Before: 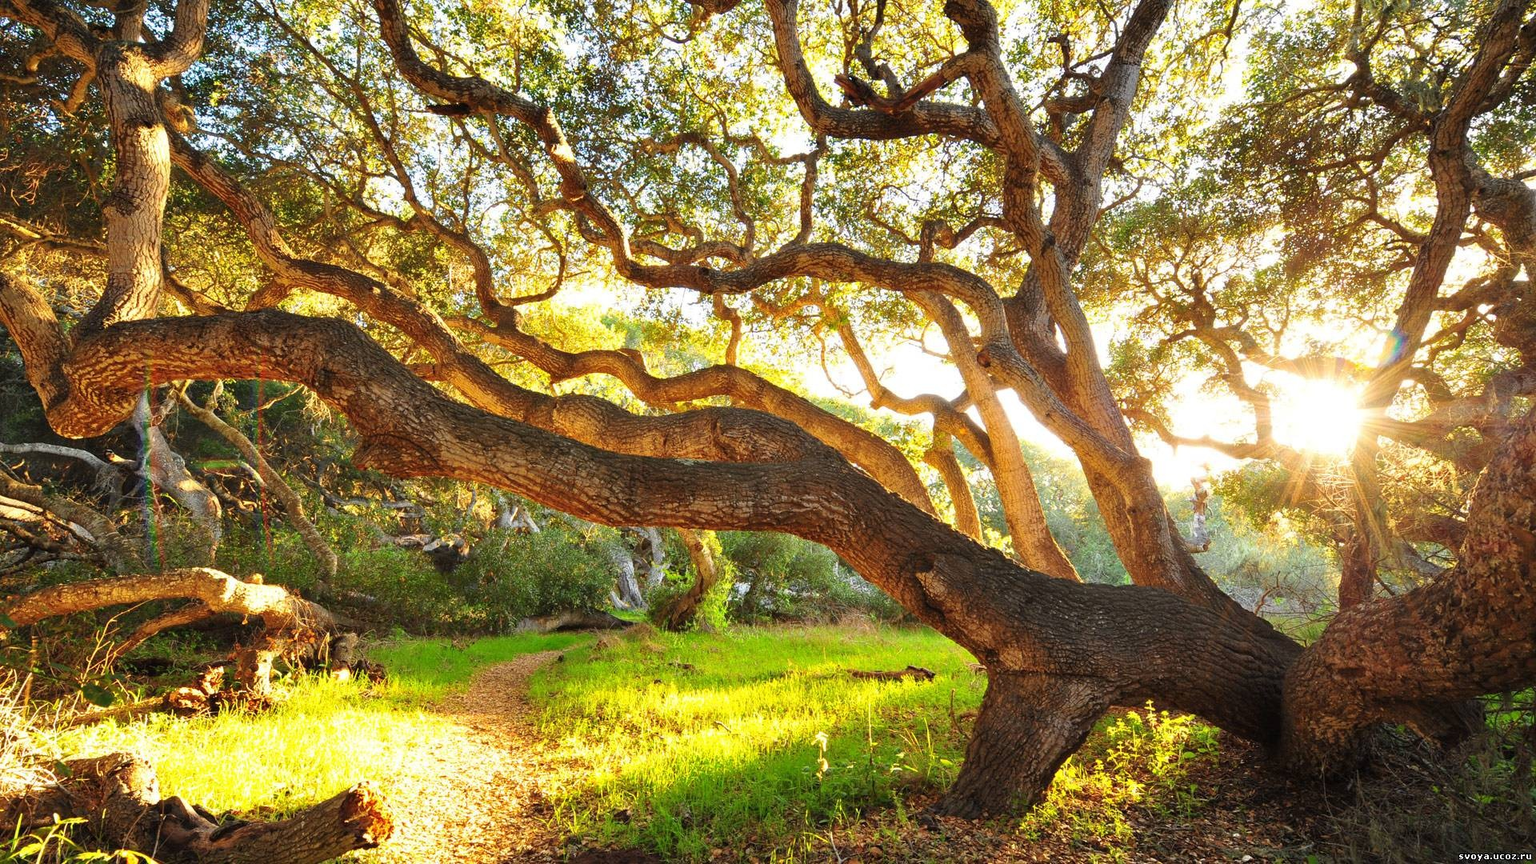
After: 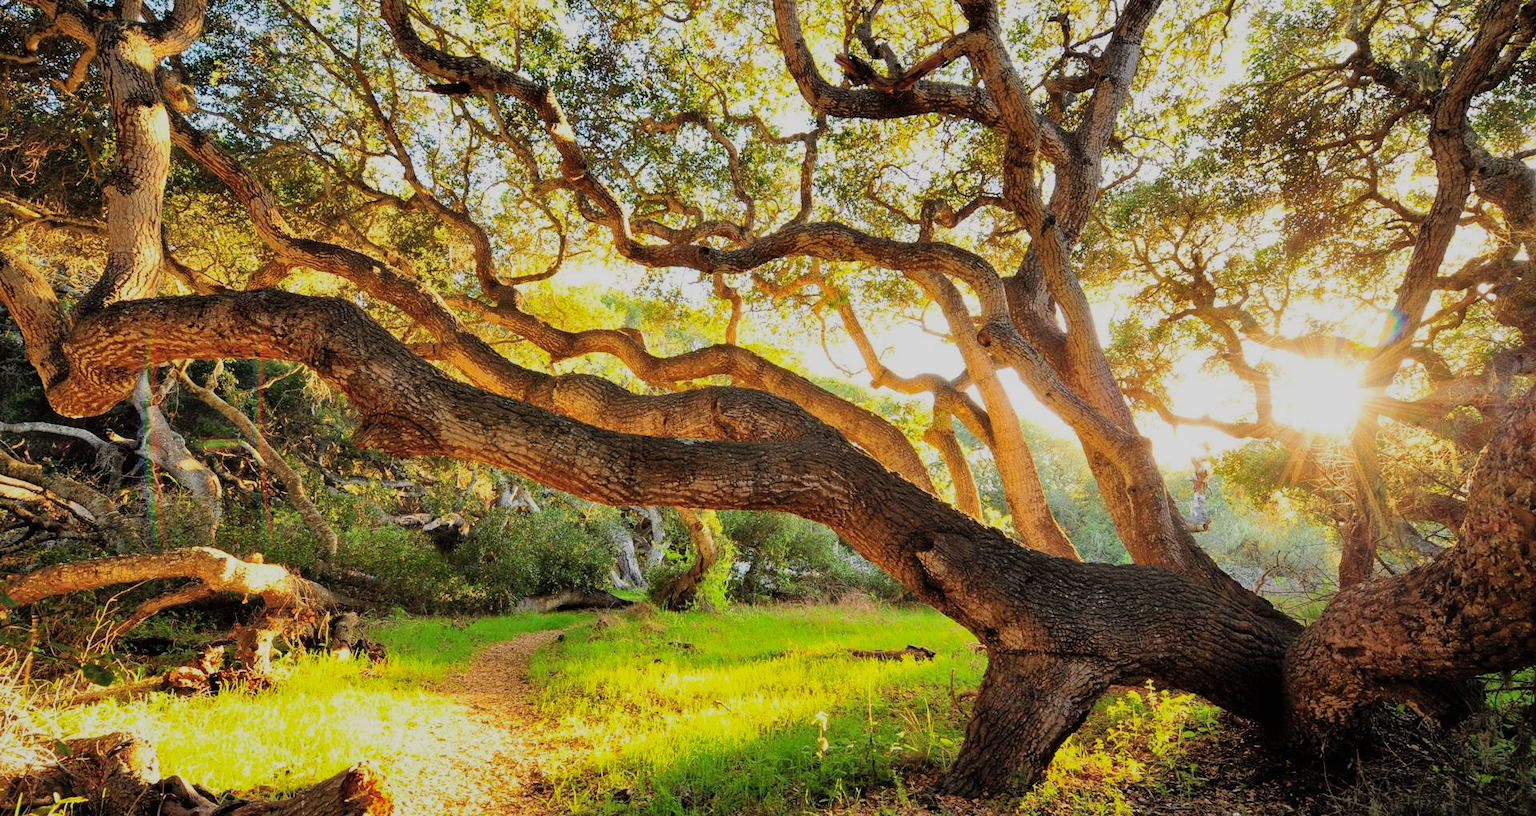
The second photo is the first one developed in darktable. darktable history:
crop and rotate: top 2.479%, bottom 3.018%
shadows and highlights: on, module defaults
filmic rgb: black relative exposure -7.65 EV, white relative exposure 4.56 EV, hardness 3.61, contrast 1.25
